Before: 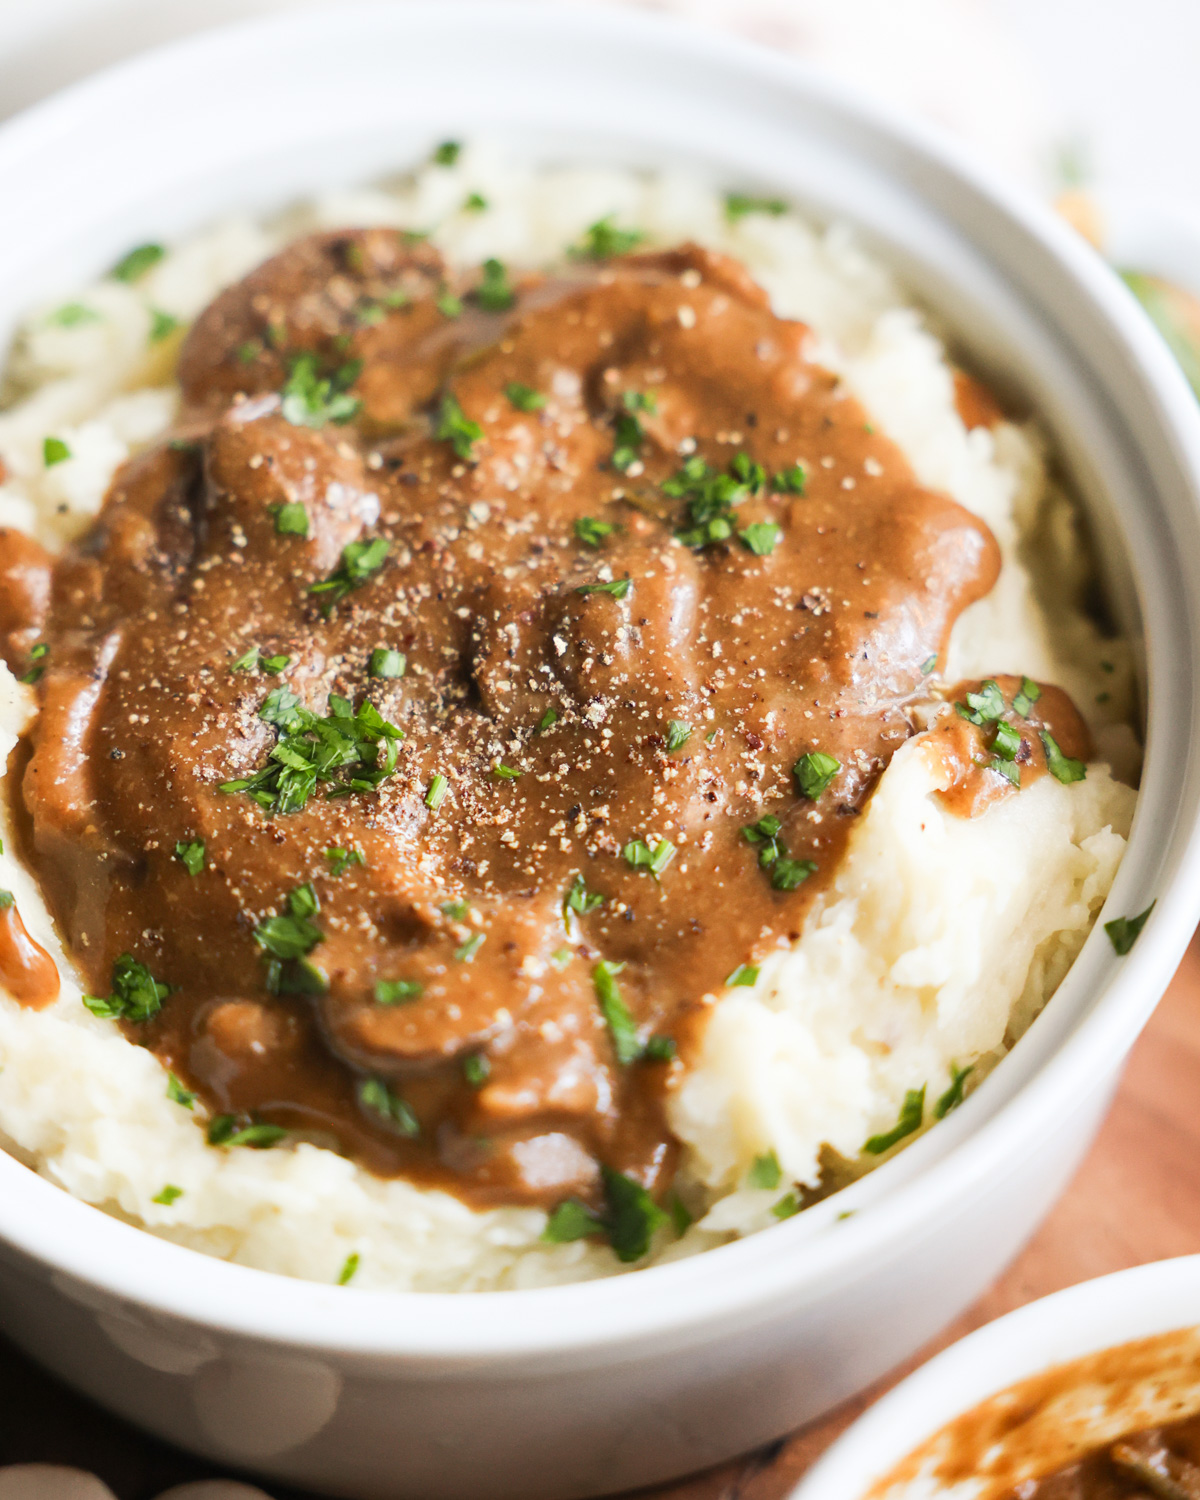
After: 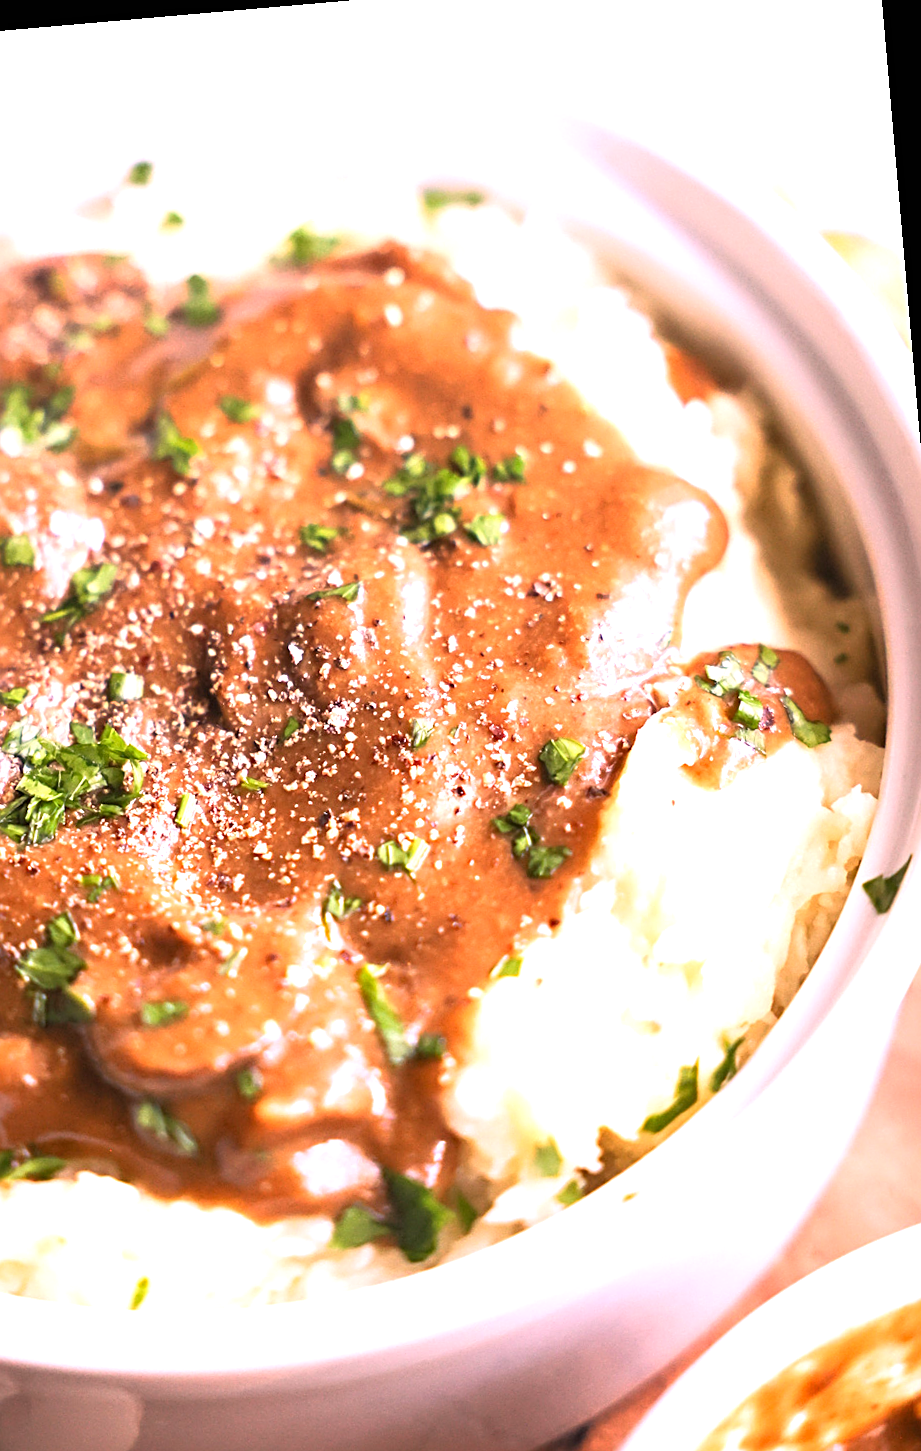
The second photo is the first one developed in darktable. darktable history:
exposure: black level correction 0, exposure 0.7 EV, compensate exposure bias true, compensate highlight preservation false
crop and rotate: left 24.034%, top 2.838%, right 6.406%, bottom 6.299%
white balance: red 1.188, blue 1.11
sharpen: radius 3.119
rotate and perspective: rotation -4.98°, automatic cropping off
